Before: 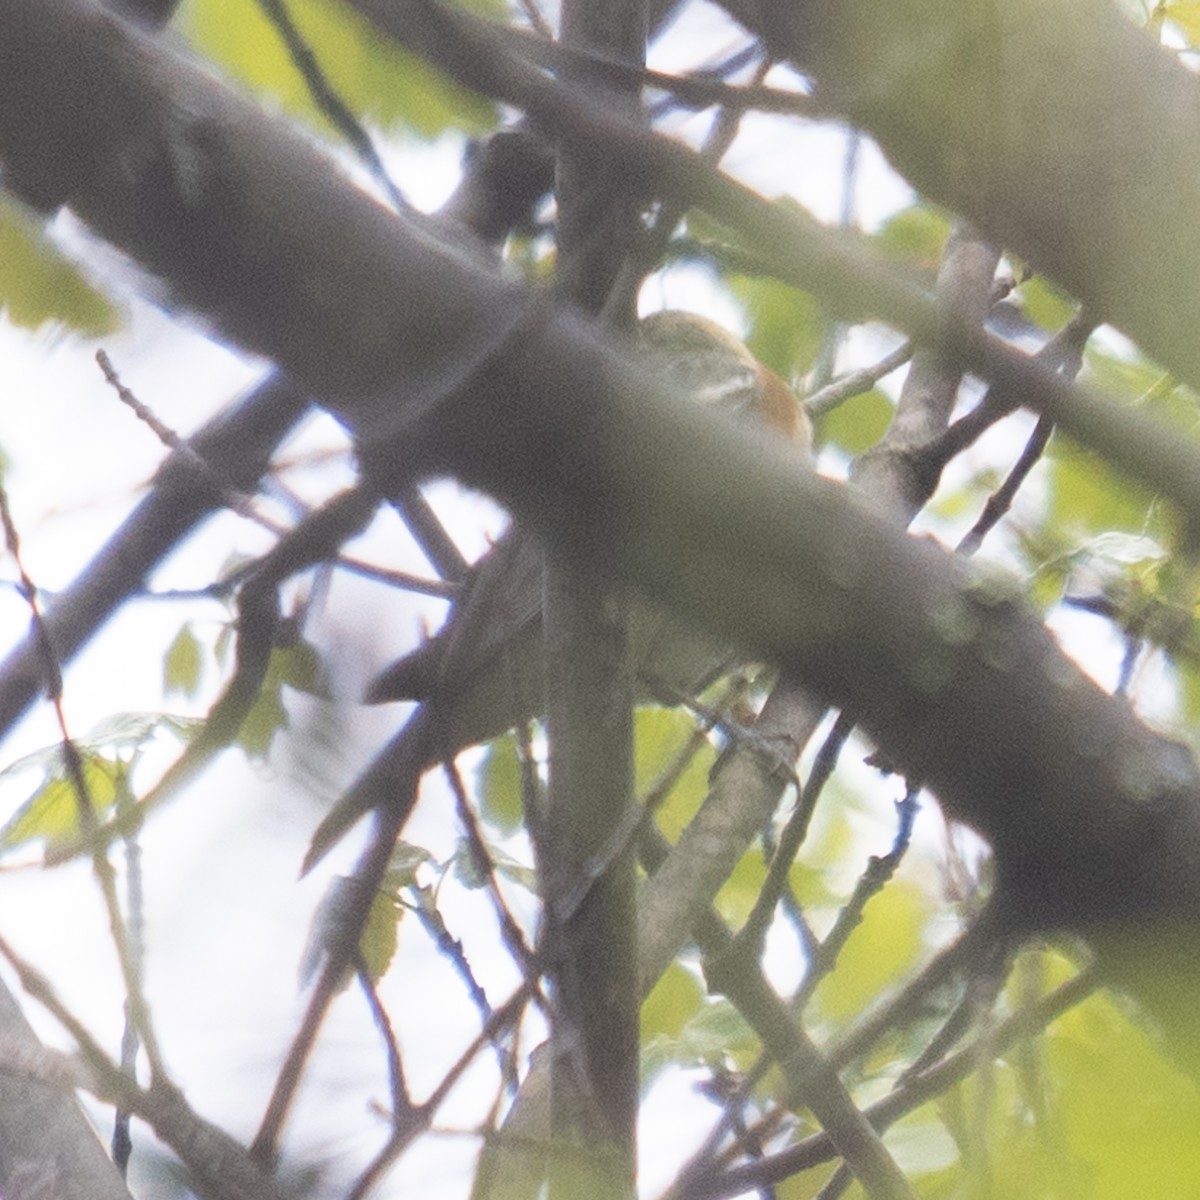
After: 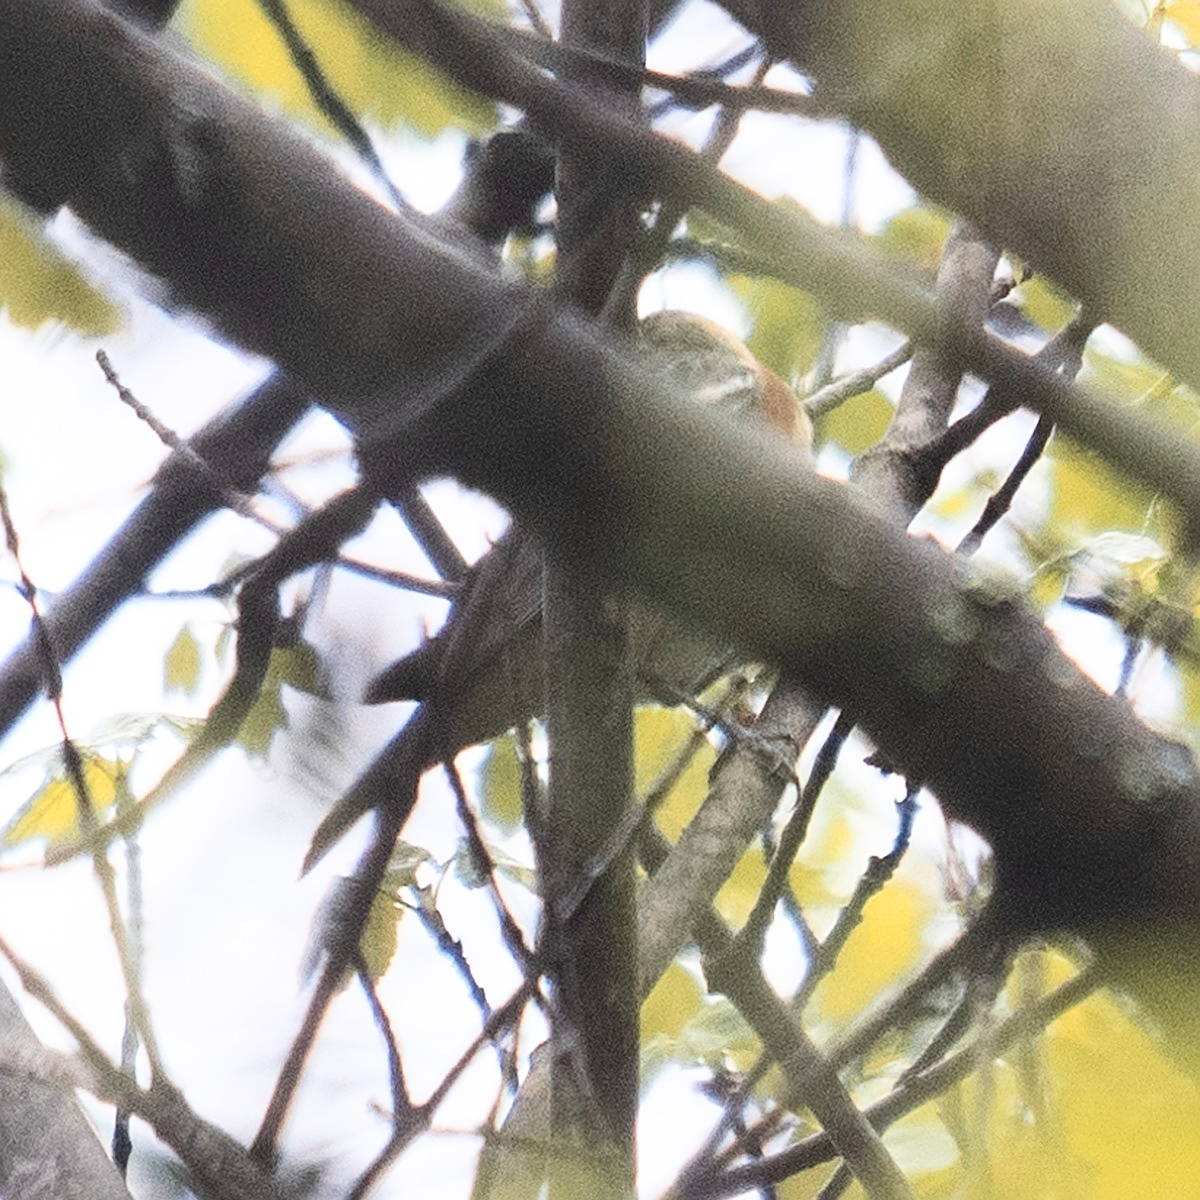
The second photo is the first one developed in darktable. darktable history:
color zones: curves: ch1 [(0.29, 0.492) (0.373, 0.185) (0.509, 0.481)]; ch2 [(0.25, 0.462) (0.749, 0.457)]
sharpen: amount 0.593
contrast brightness saturation: contrast 0.284
haze removal: compatibility mode true, adaptive false
